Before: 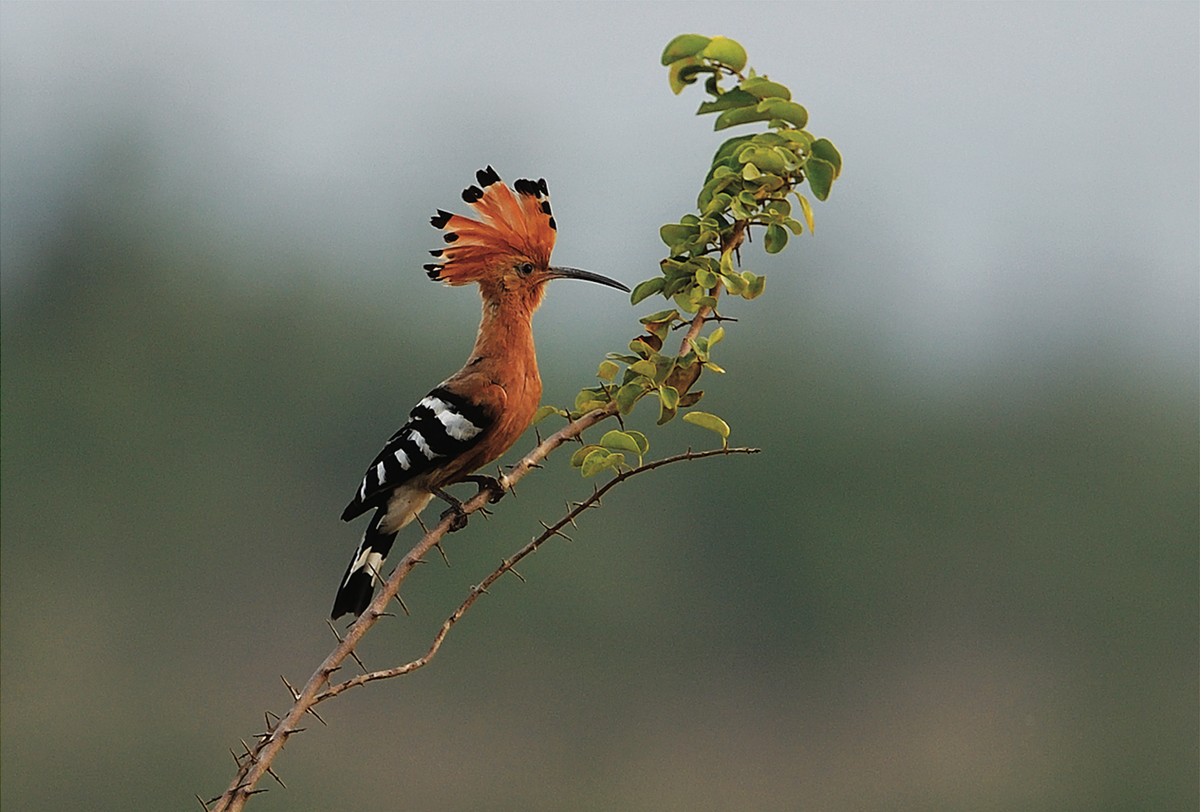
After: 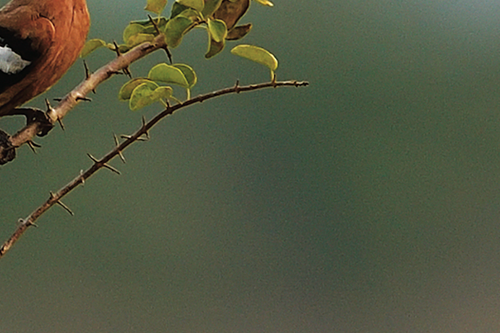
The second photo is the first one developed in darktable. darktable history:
velvia: on, module defaults
crop: left 37.687%, top 45.263%, right 20.58%, bottom 13.39%
tone equalizer: edges refinement/feathering 500, mask exposure compensation -1.57 EV, preserve details no
